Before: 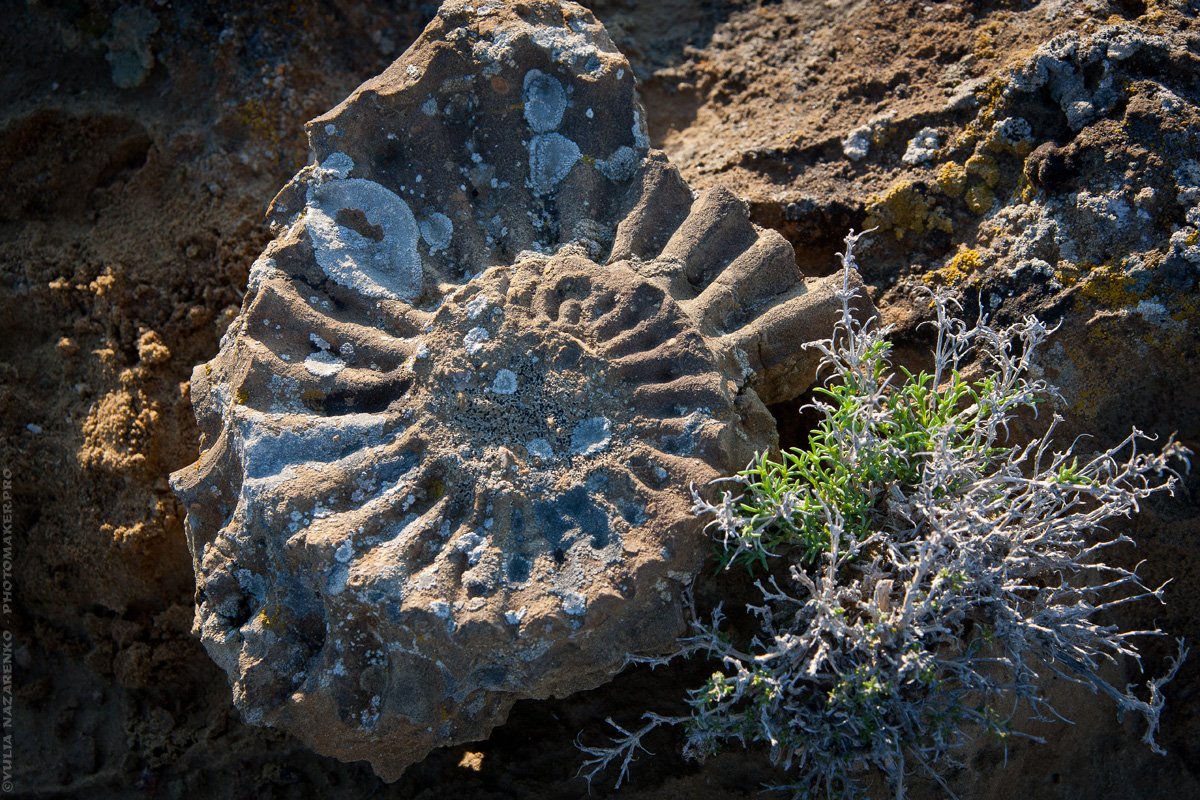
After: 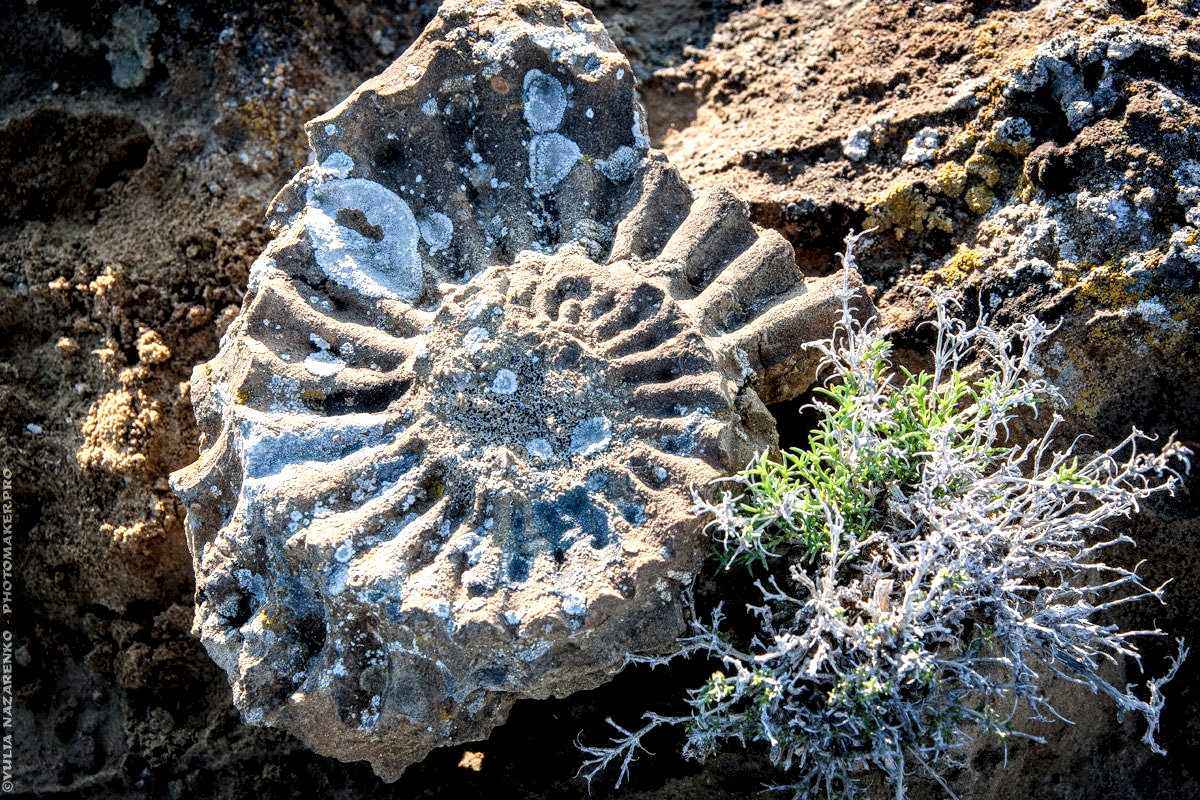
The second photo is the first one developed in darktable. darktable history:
local contrast: highlights 65%, shadows 54%, detail 169%, midtone range 0.52
exposure: black level correction 0, exposure 0.949 EV, compensate exposure bias true, compensate highlight preservation false
filmic rgb: black relative exposure -7.65 EV, white relative exposure 4.56 EV, threshold 3.06 EV, hardness 3.61, enable highlight reconstruction true
